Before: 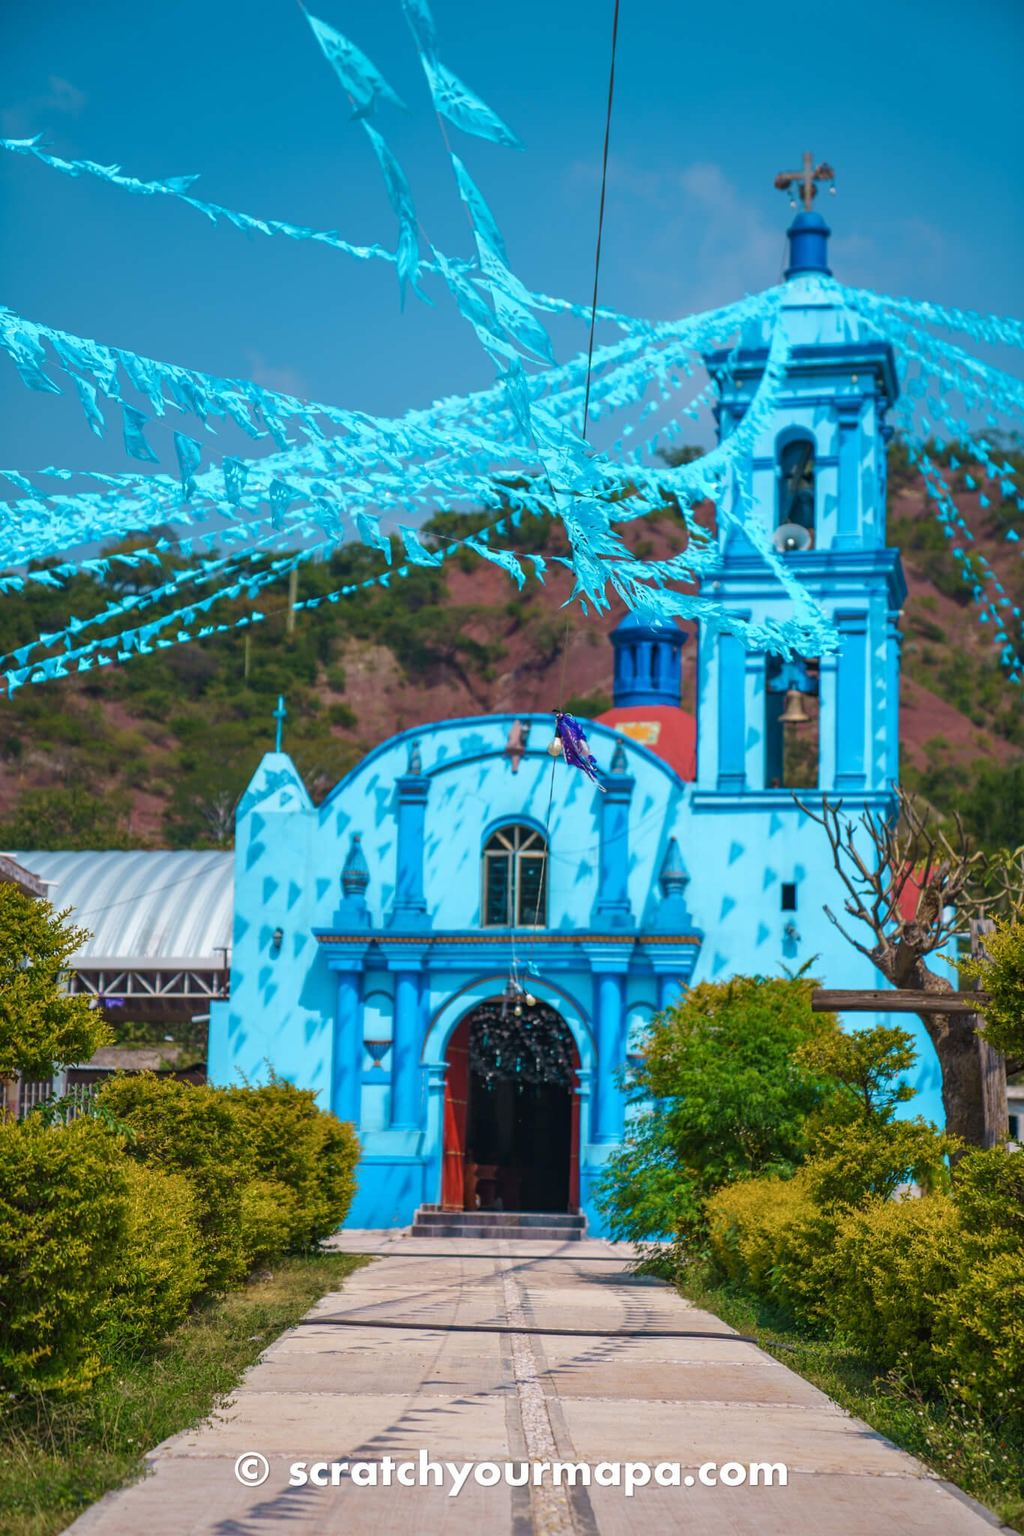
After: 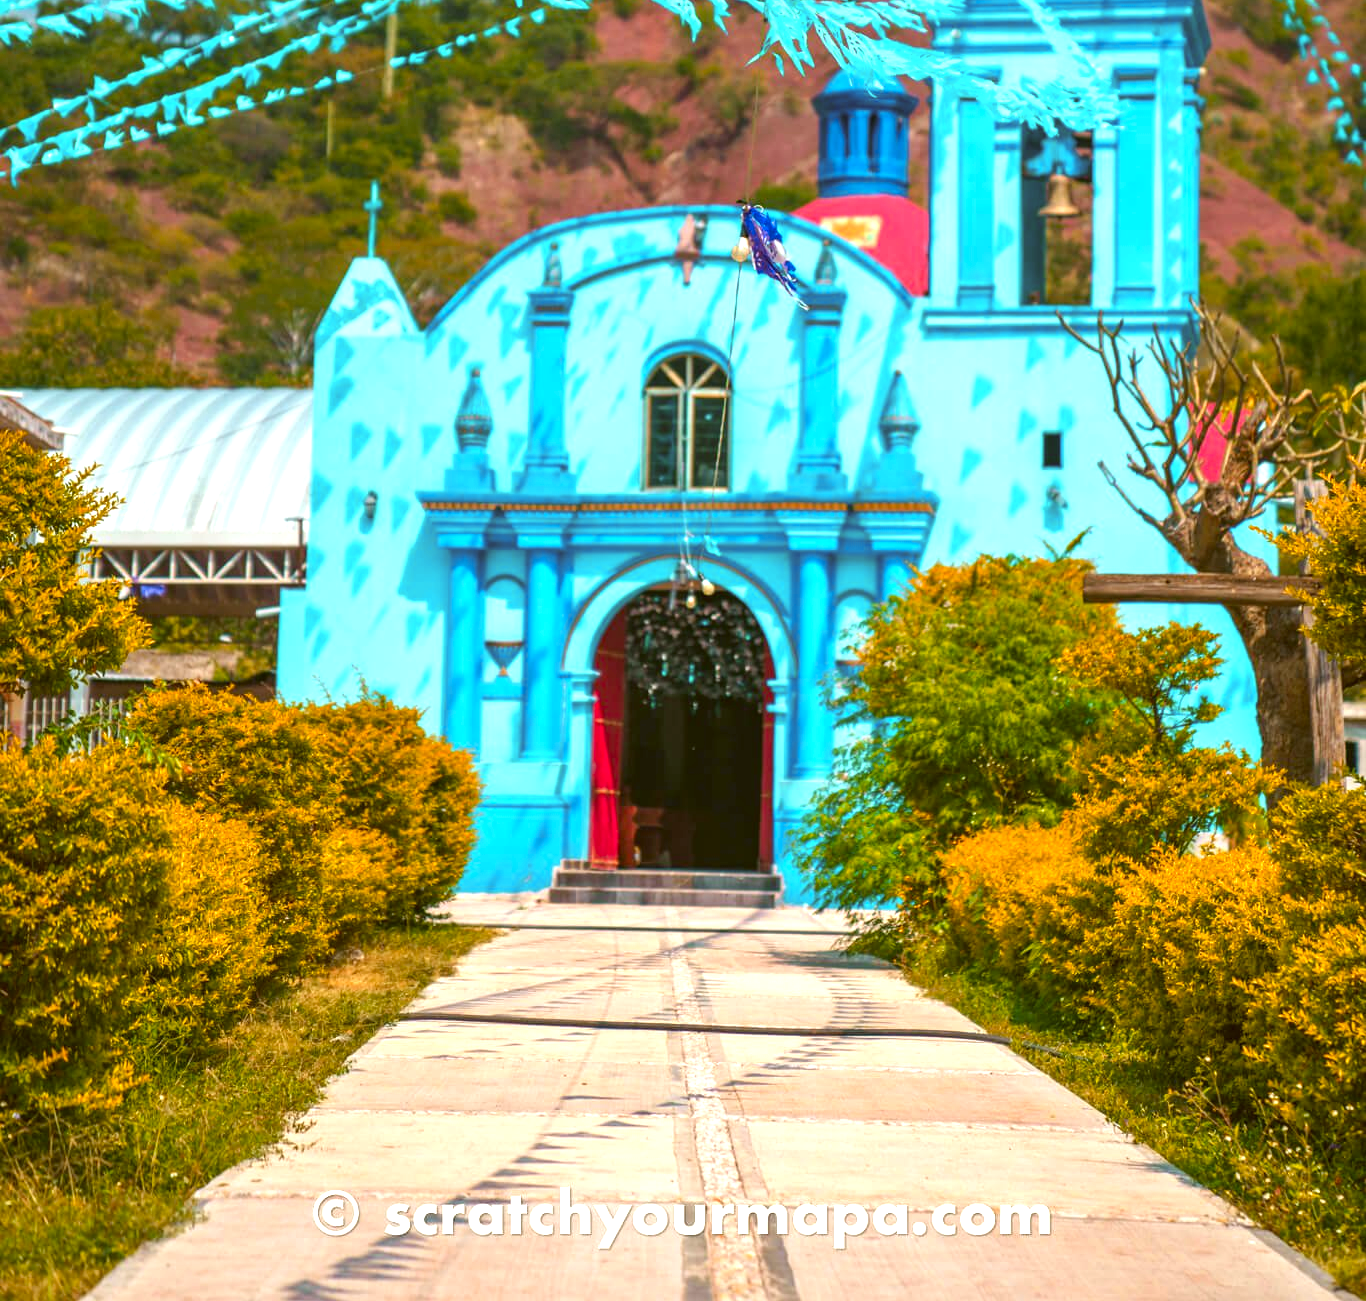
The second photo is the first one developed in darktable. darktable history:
color correction: highlights a* -1.43, highlights b* 10.12, shadows a* 0.395, shadows b* 19.35
crop and rotate: top 36.435%
color zones: curves: ch1 [(0.235, 0.558) (0.75, 0.5)]; ch2 [(0.25, 0.462) (0.749, 0.457)], mix 40.67%
exposure: black level correction 0, exposure 0.95 EV, compensate exposure bias true, compensate highlight preservation false
